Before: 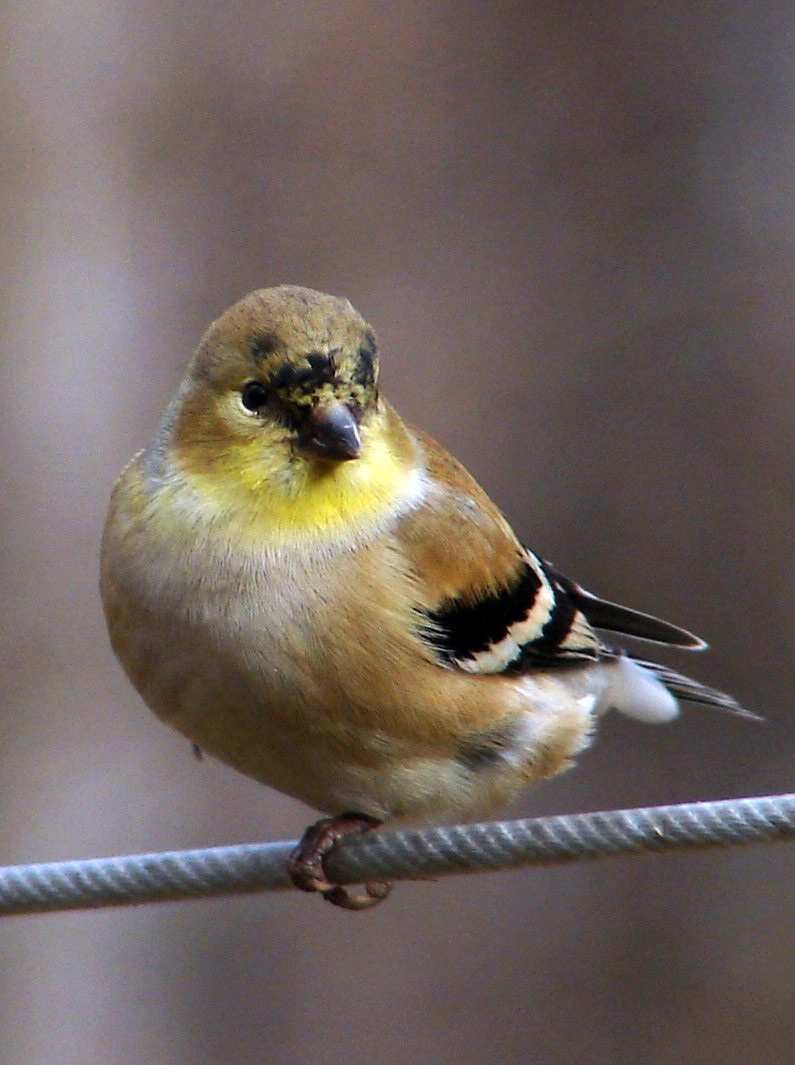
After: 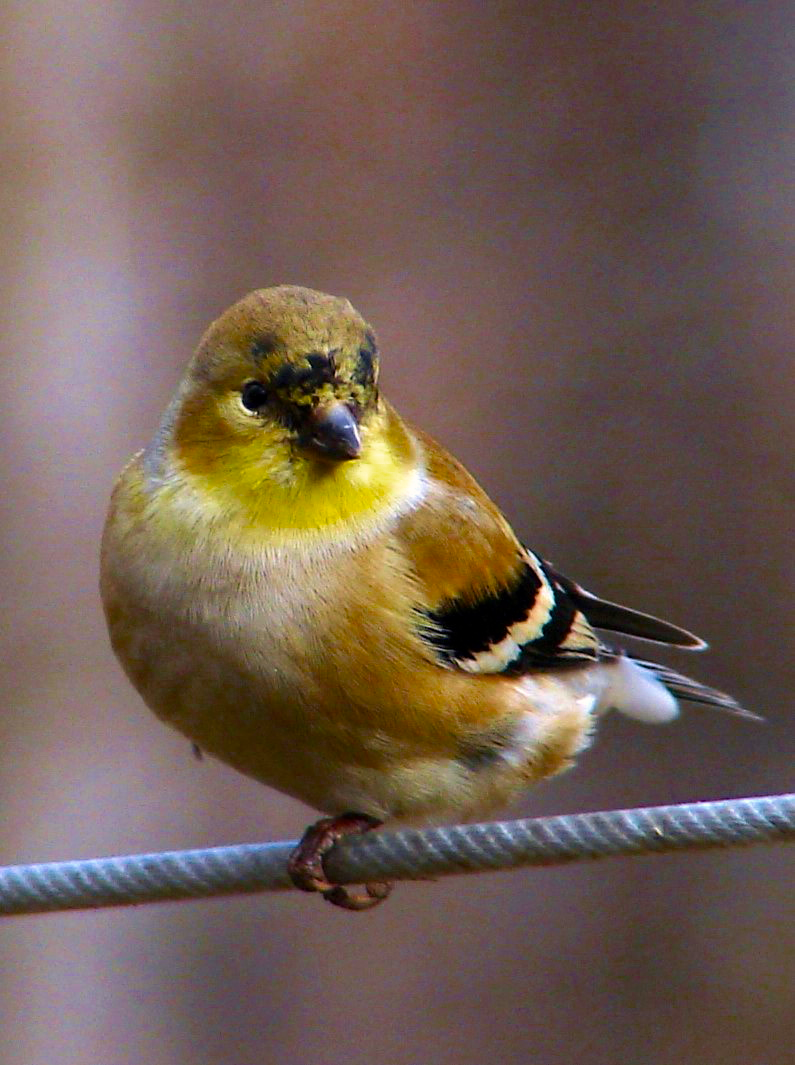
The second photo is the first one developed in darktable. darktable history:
color balance rgb: highlights gain › chroma 1.012%, highlights gain › hue 60.18°, global offset › hue 171.67°, perceptual saturation grading › global saturation 25.49%, global vibrance 16.826%, saturation formula JzAzBz (2021)
velvia: on, module defaults
